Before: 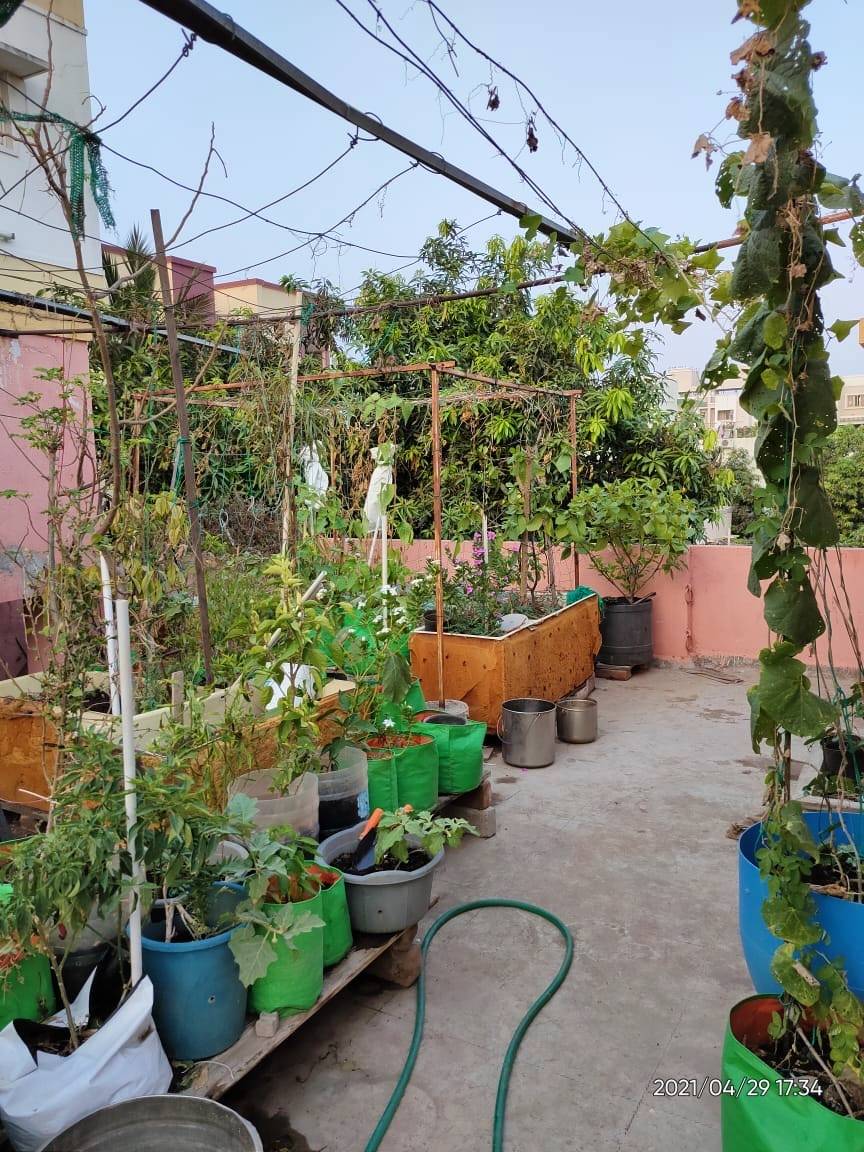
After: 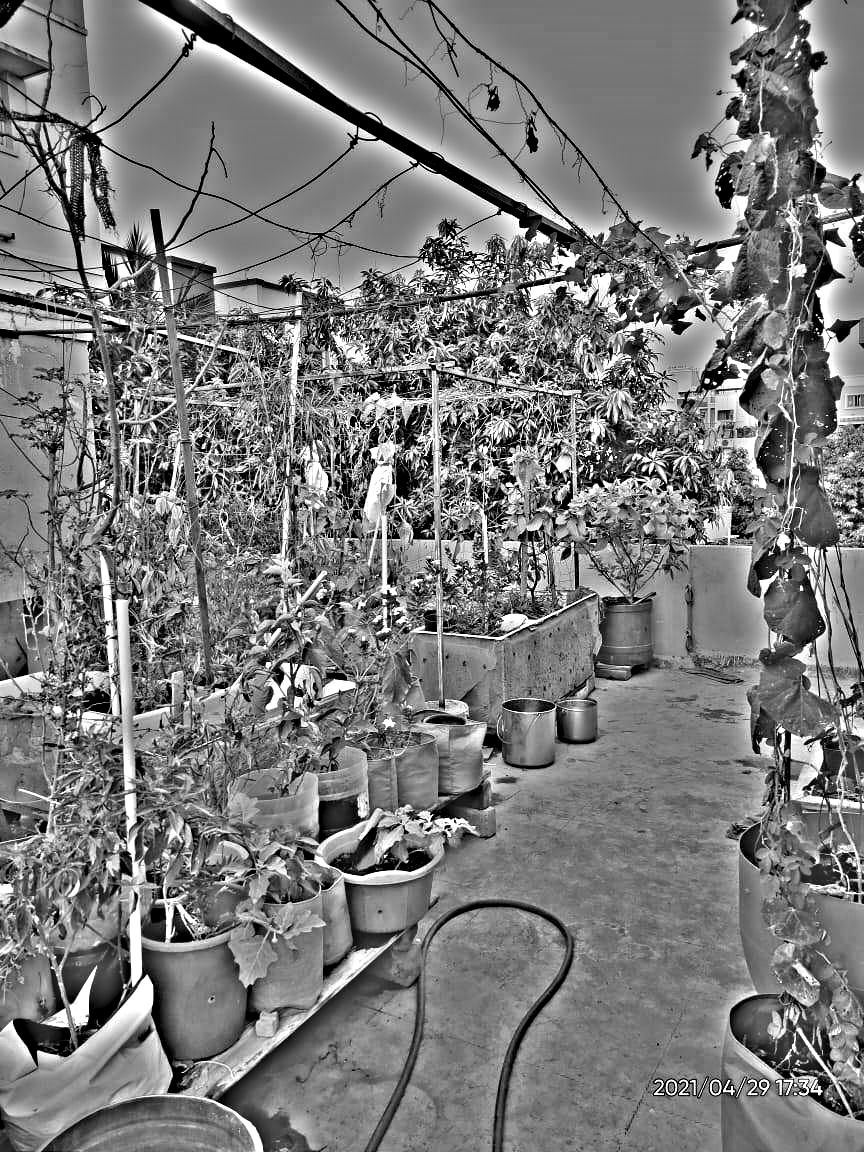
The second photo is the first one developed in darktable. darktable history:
highpass: on, module defaults
white balance: red 0.948, green 1.02, blue 1.176
